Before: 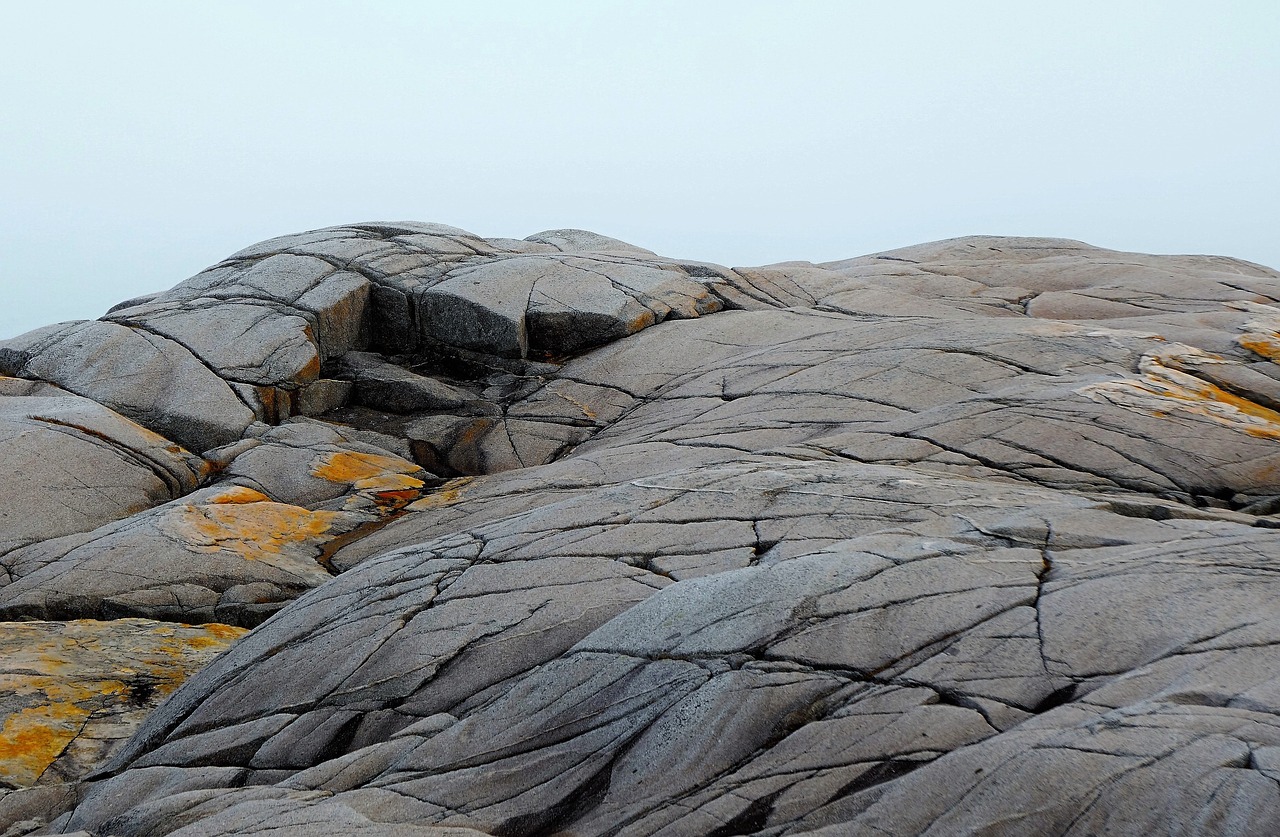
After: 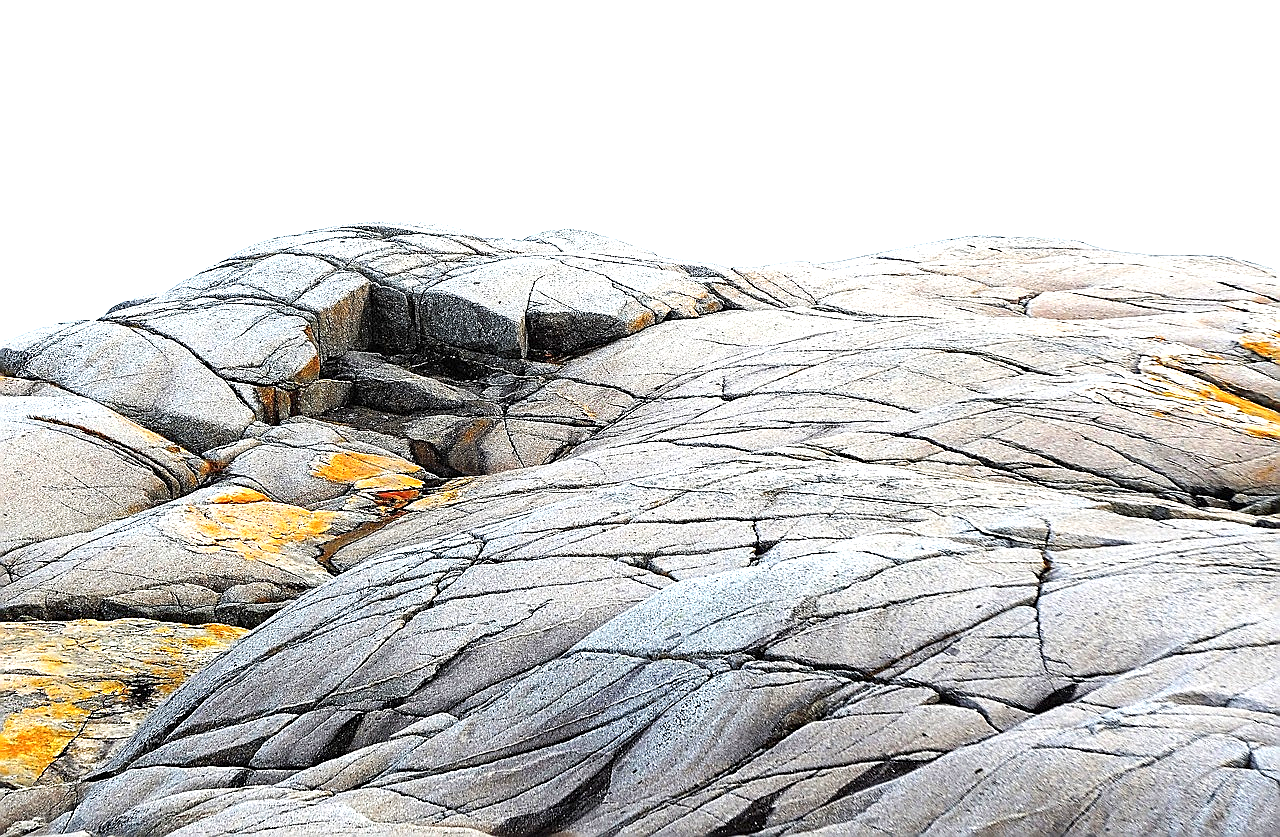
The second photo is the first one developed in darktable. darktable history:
exposure: black level correction 0, exposure 1.684 EV, compensate highlight preservation false
sharpen: radius 1.387, amount 1.253, threshold 0.626
